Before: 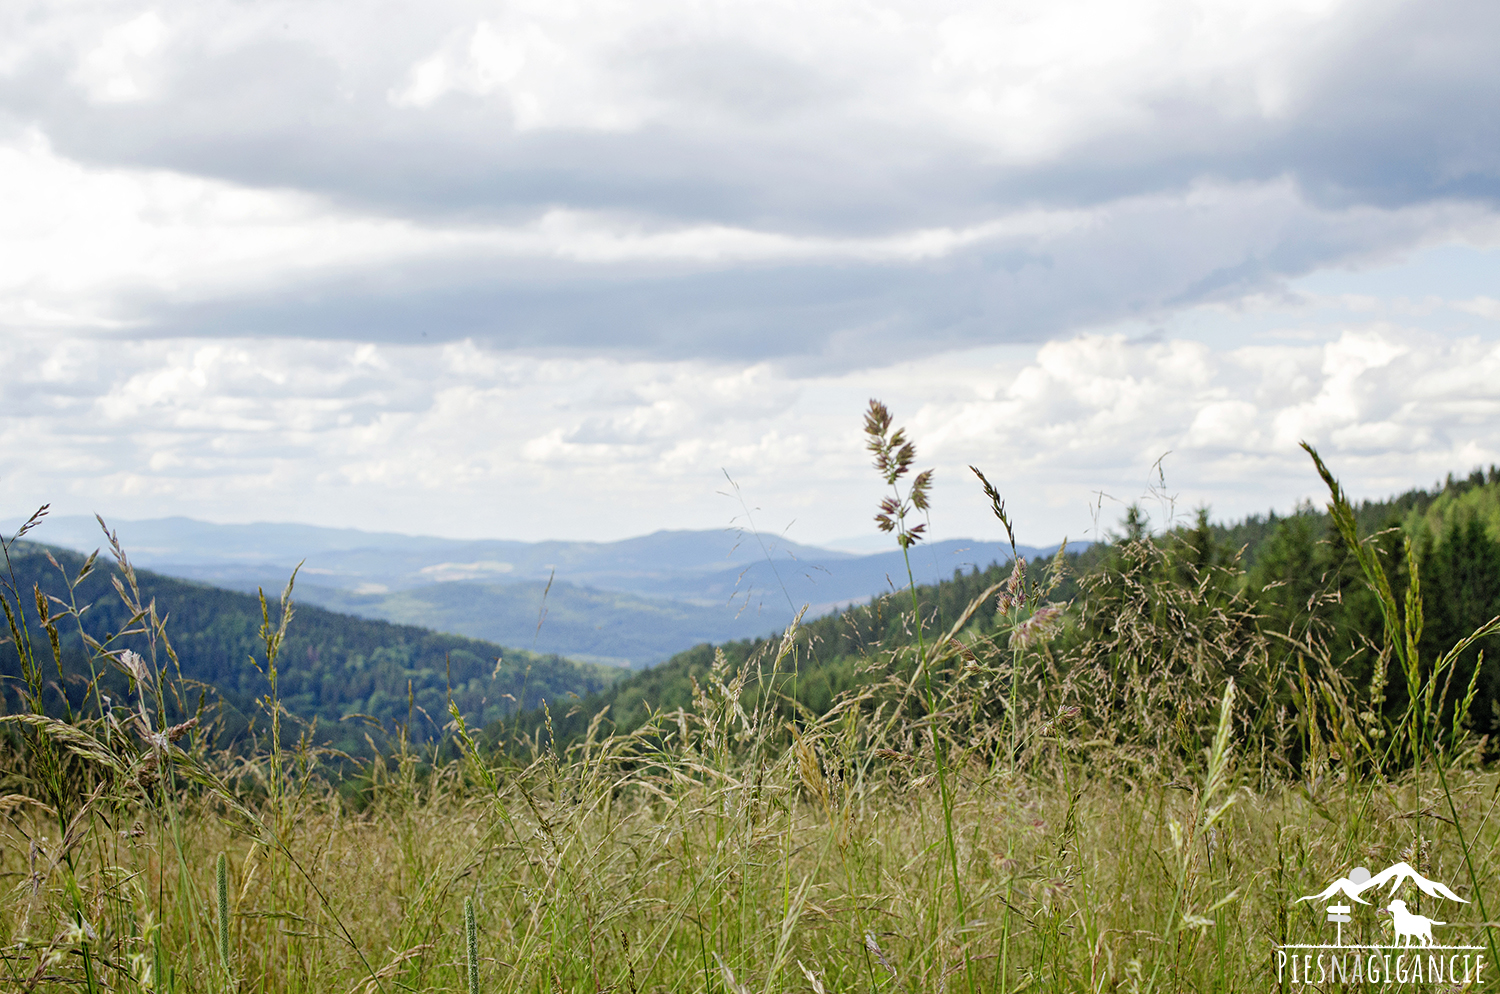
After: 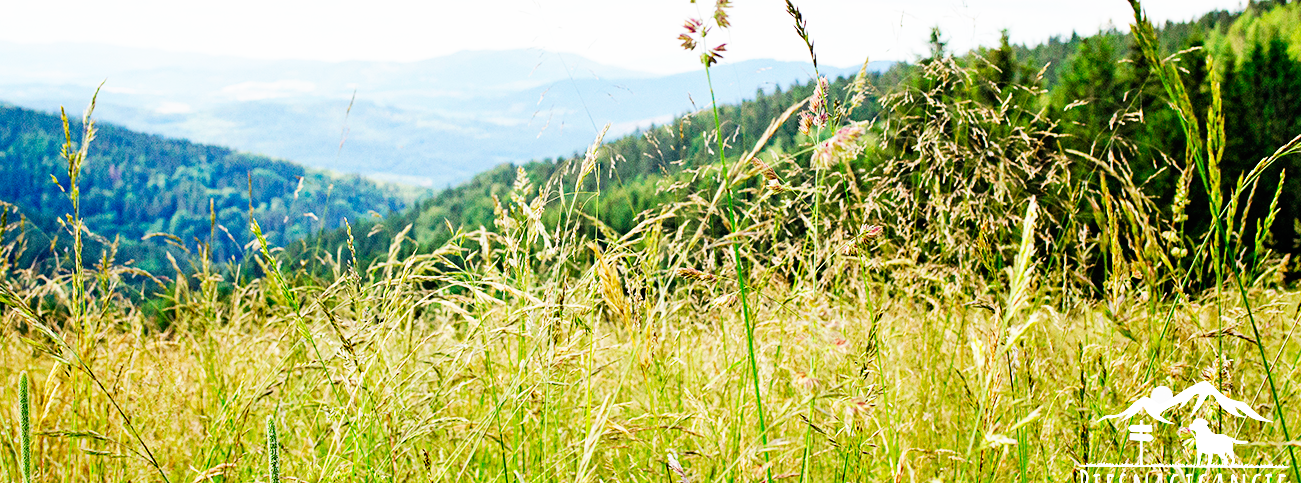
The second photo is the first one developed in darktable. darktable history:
crop and rotate: left 13.254%, top 48.433%, bottom 2.946%
base curve: curves: ch0 [(0, 0) (0.007, 0.004) (0.027, 0.03) (0.046, 0.07) (0.207, 0.54) (0.442, 0.872) (0.673, 0.972) (1, 1)], preserve colors none
